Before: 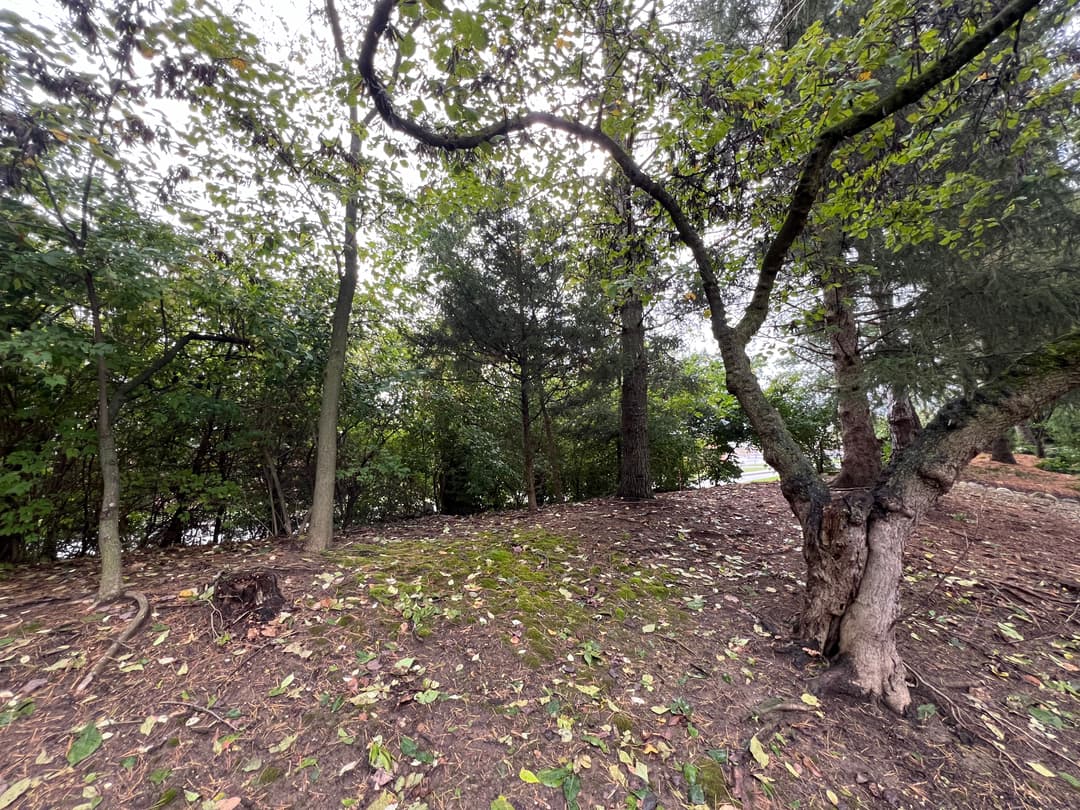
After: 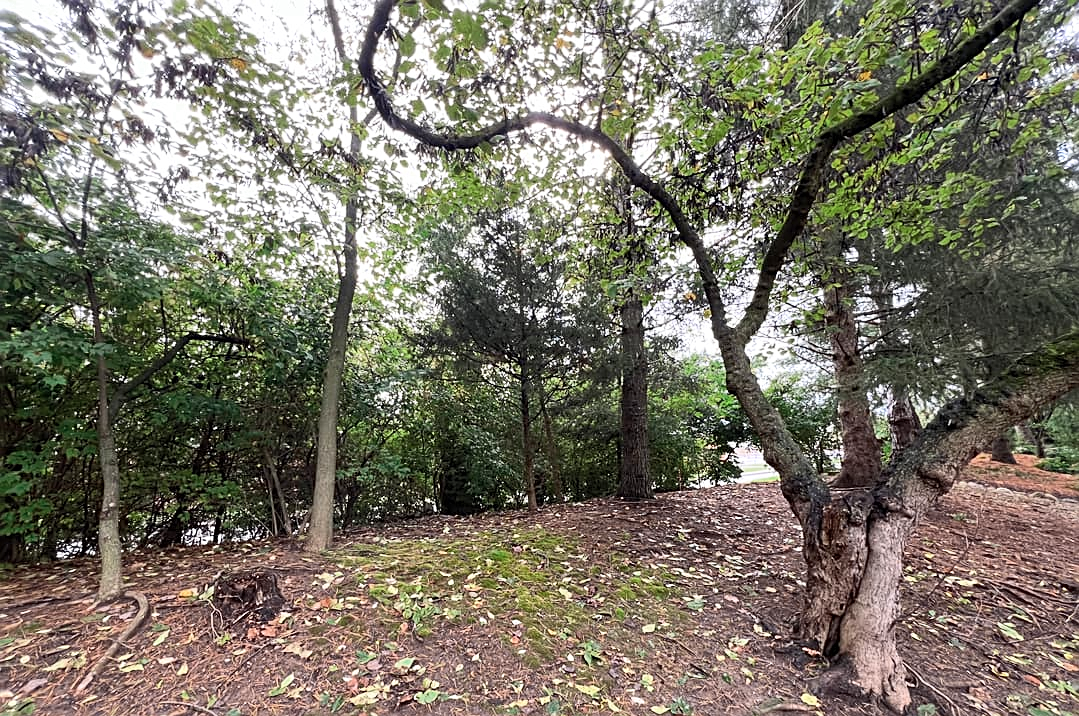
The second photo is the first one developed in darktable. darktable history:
crop and rotate: top 0%, bottom 11.49%
color zones: curves: ch0 [(0, 0.5) (0.125, 0.4) (0.25, 0.5) (0.375, 0.4) (0.5, 0.4) (0.625, 0.6) (0.75, 0.6) (0.875, 0.5)]; ch1 [(0, 0.4) (0.125, 0.5) (0.25, 0.4) (0.375, 0.4) (0.5, 0.4) (0.625, 0.4) (0.75, 0.5) (0.875, 0.4)]; ch2 [(0, 0.6) (0.125, 0.5) (0.25, 0.5) (0.375, 0.6) (0.5, 0.6) (0.625, 0.5) (0.75, 0.5) (0.875, 0.5)]
contrast brightness saturation: contrast 0.2, brightness 0.16, saturation 0.22
sharpen: on, module defaults
